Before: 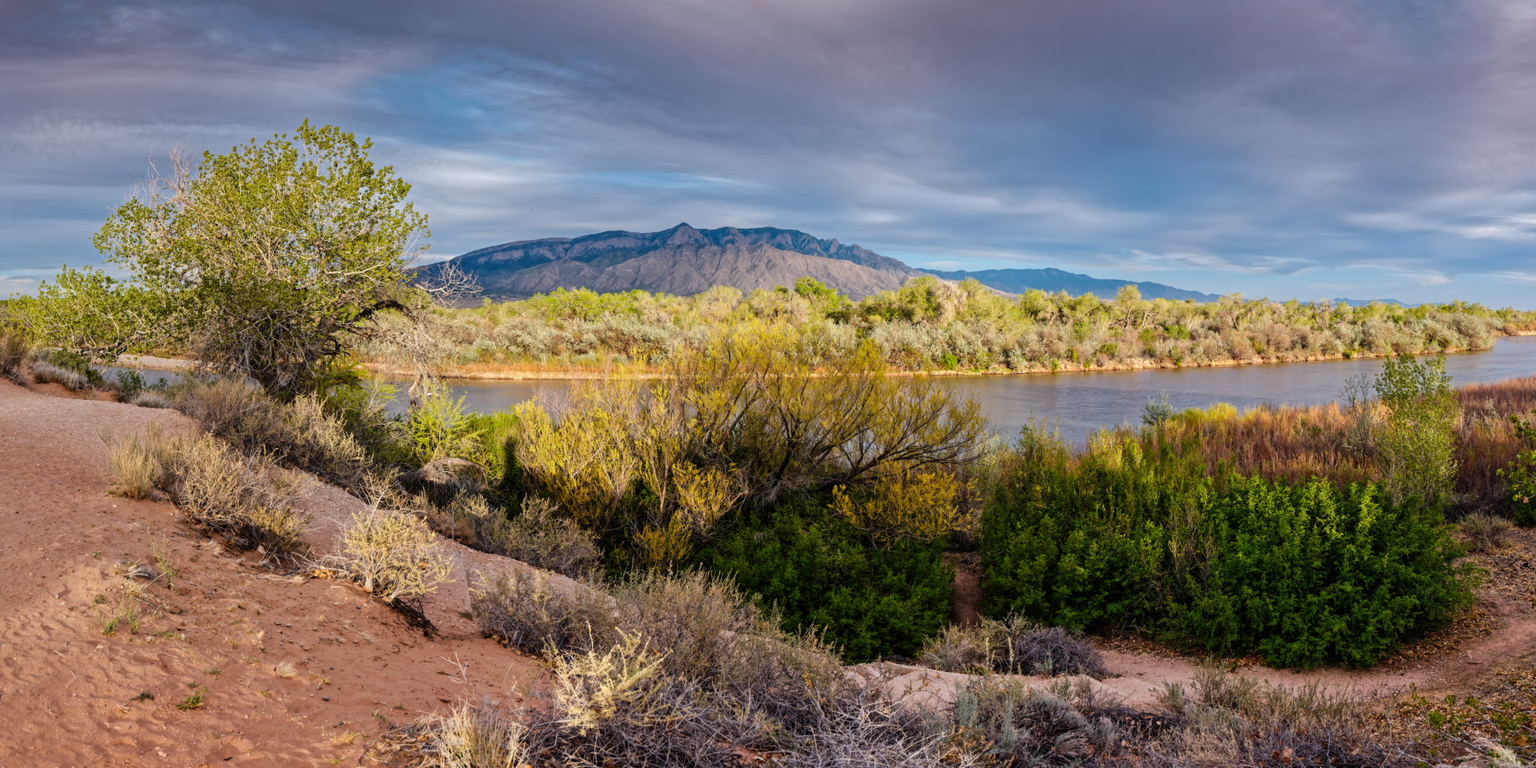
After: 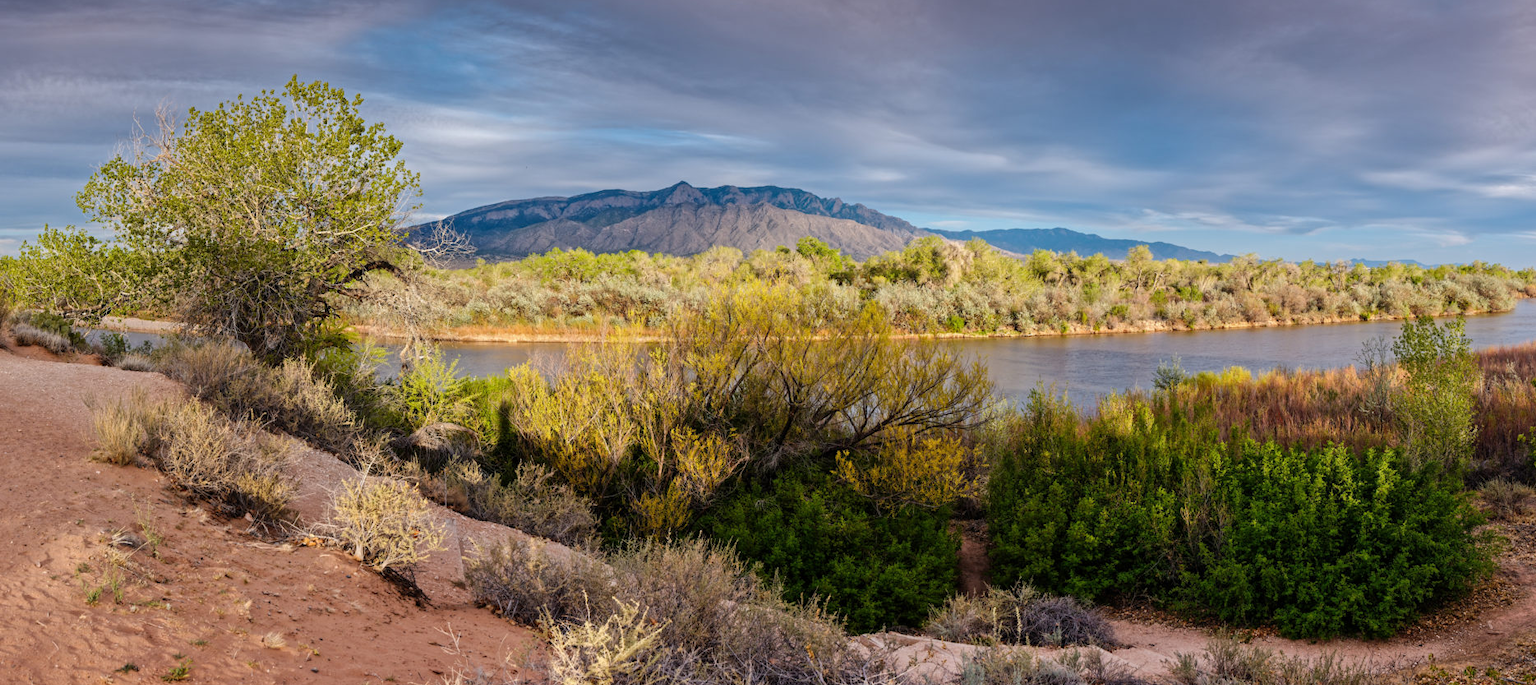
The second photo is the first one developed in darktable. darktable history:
crop: left 1.292%, top 6.137%, right 1.323%, bottom 6.924%
